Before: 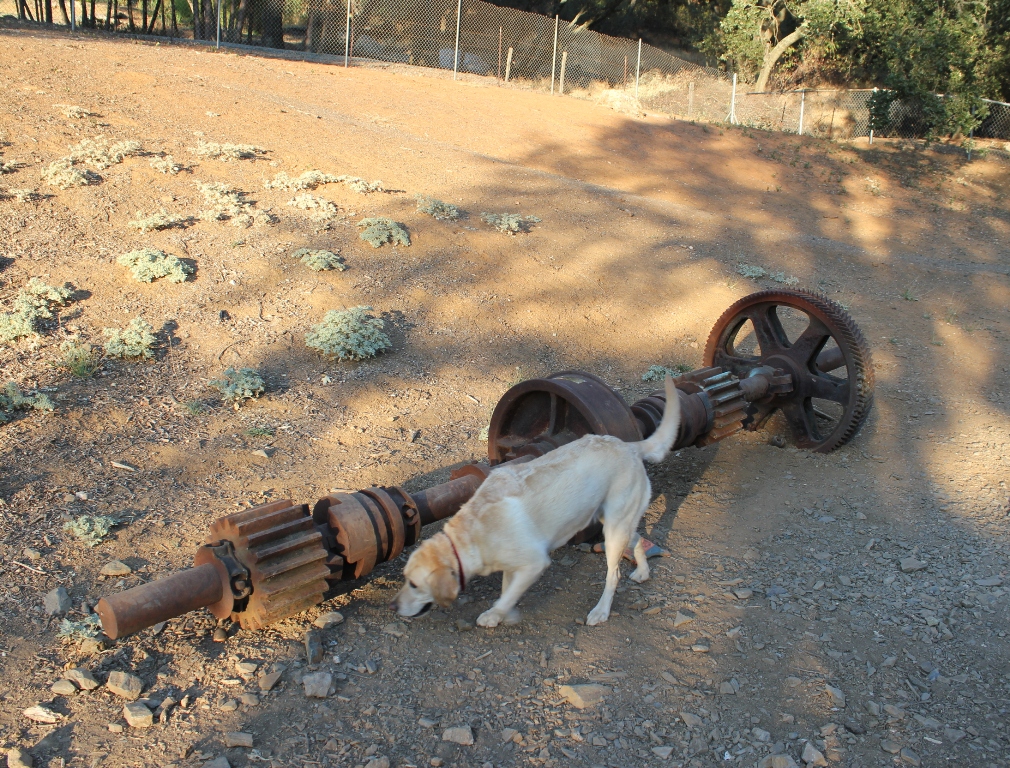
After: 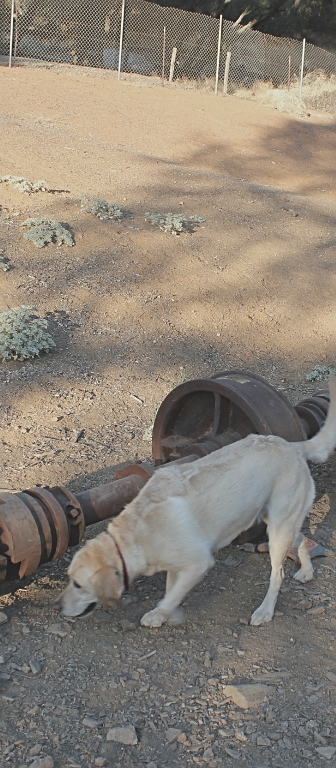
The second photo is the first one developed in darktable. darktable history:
crop: left 33.36%, right 33.36%
sharpen: on, module defaults
contrast brightness saturation: contrast -0.26, saturation -0.43
